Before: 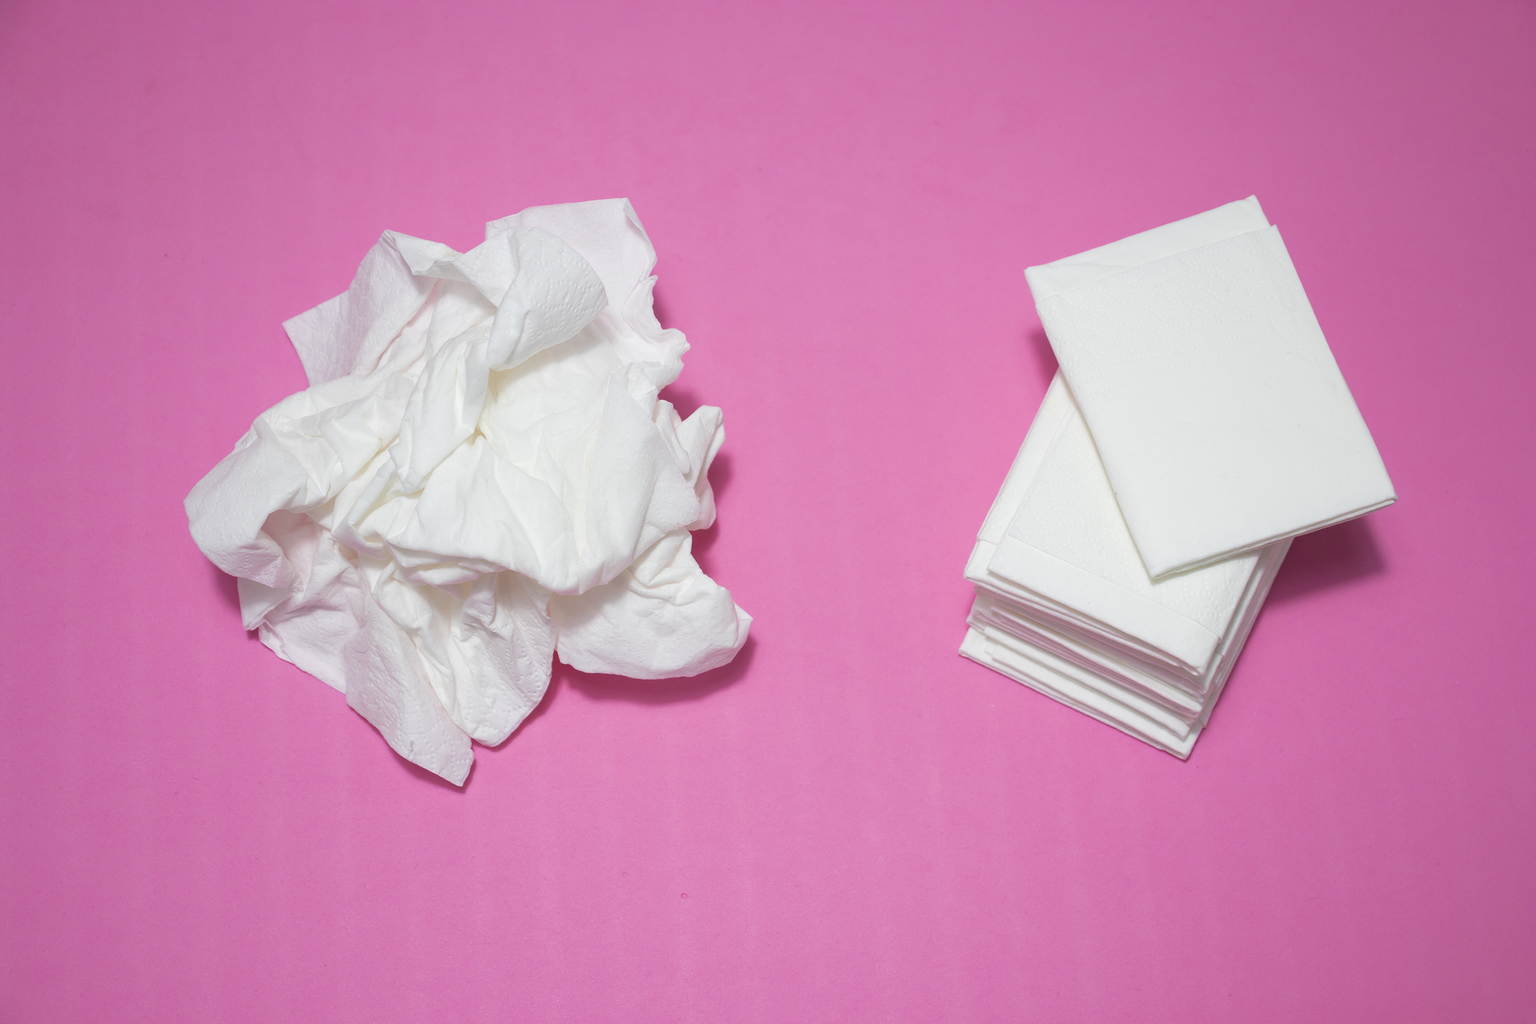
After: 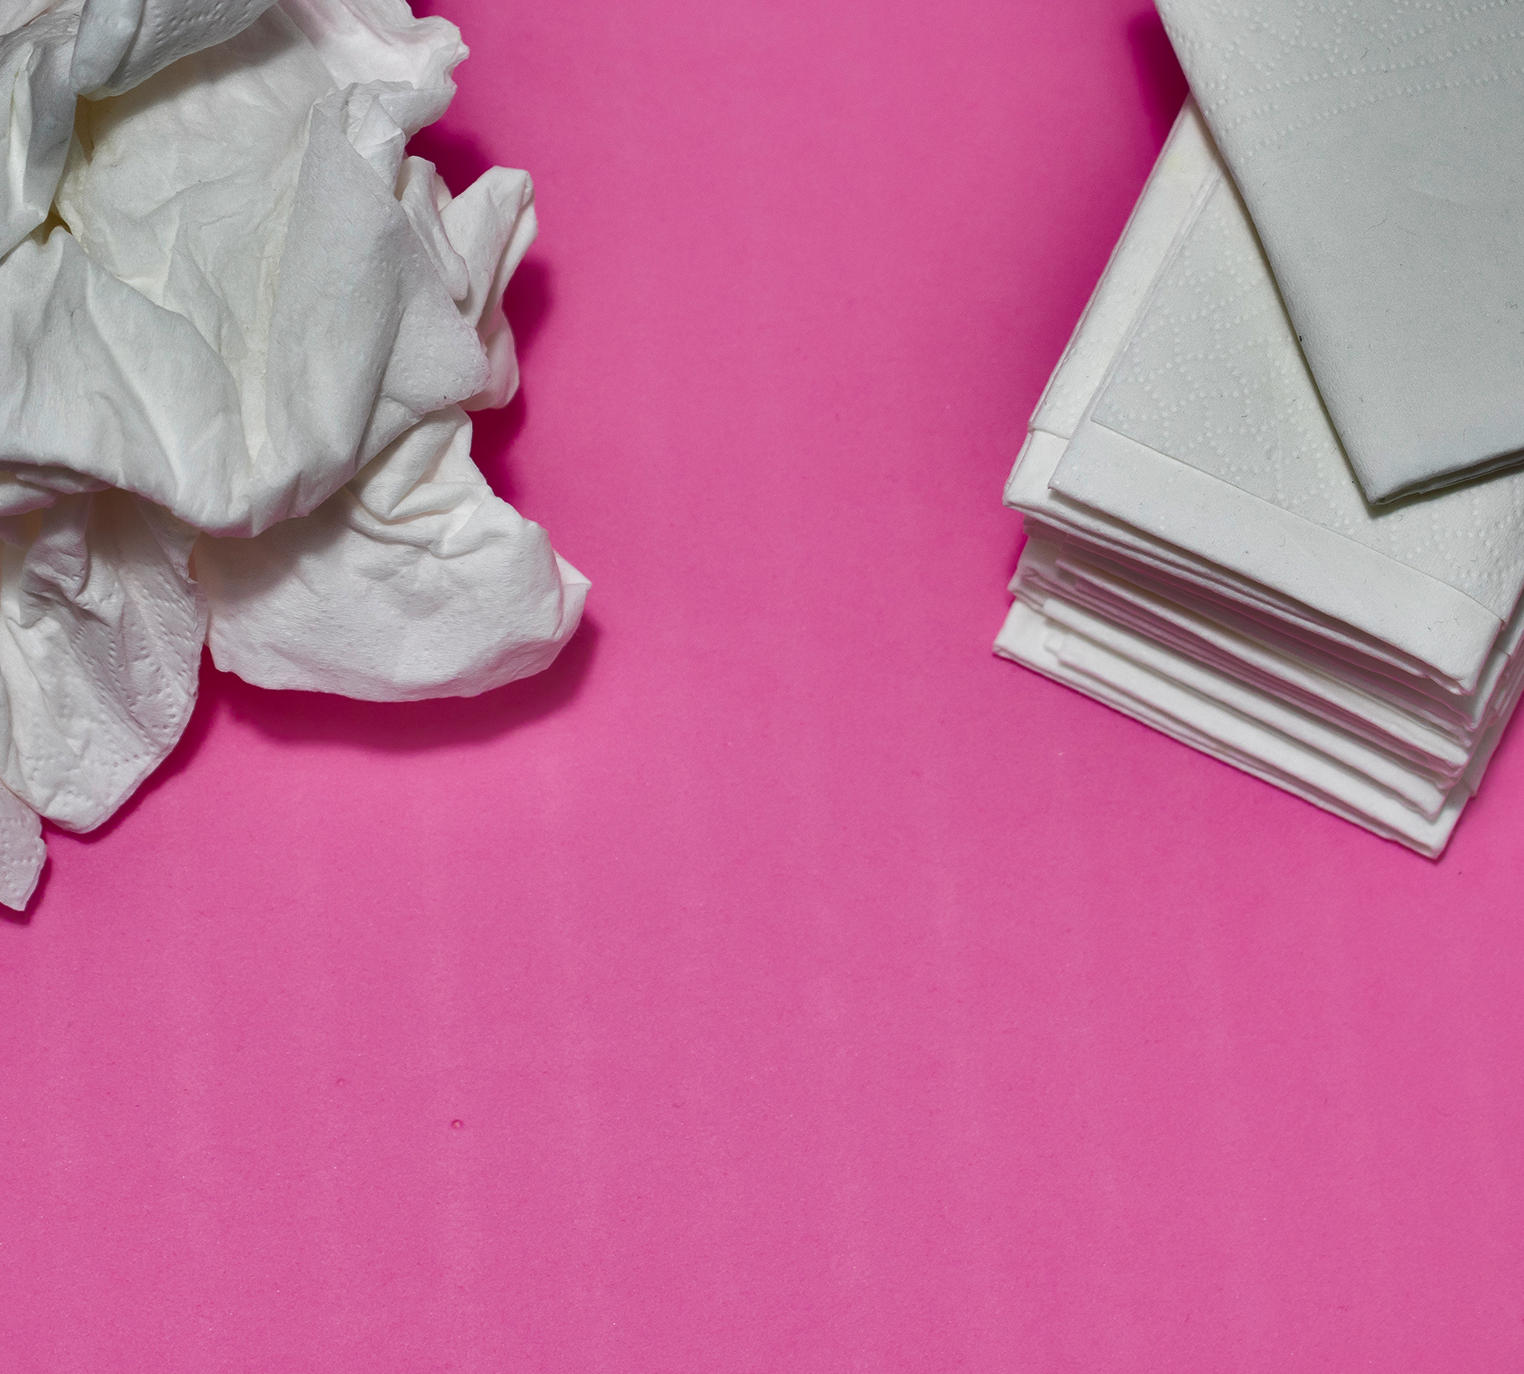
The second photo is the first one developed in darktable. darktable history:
shadows and highlights: shadows 24.15, highlights -78.19, soften with gaussian
tone equalizer: smoothing diameter 24.84%, edges refinement/feathering 7.74, preserve details guided filter
crop and rotate: left 29.335%, top 31.286%, right 19.85%
